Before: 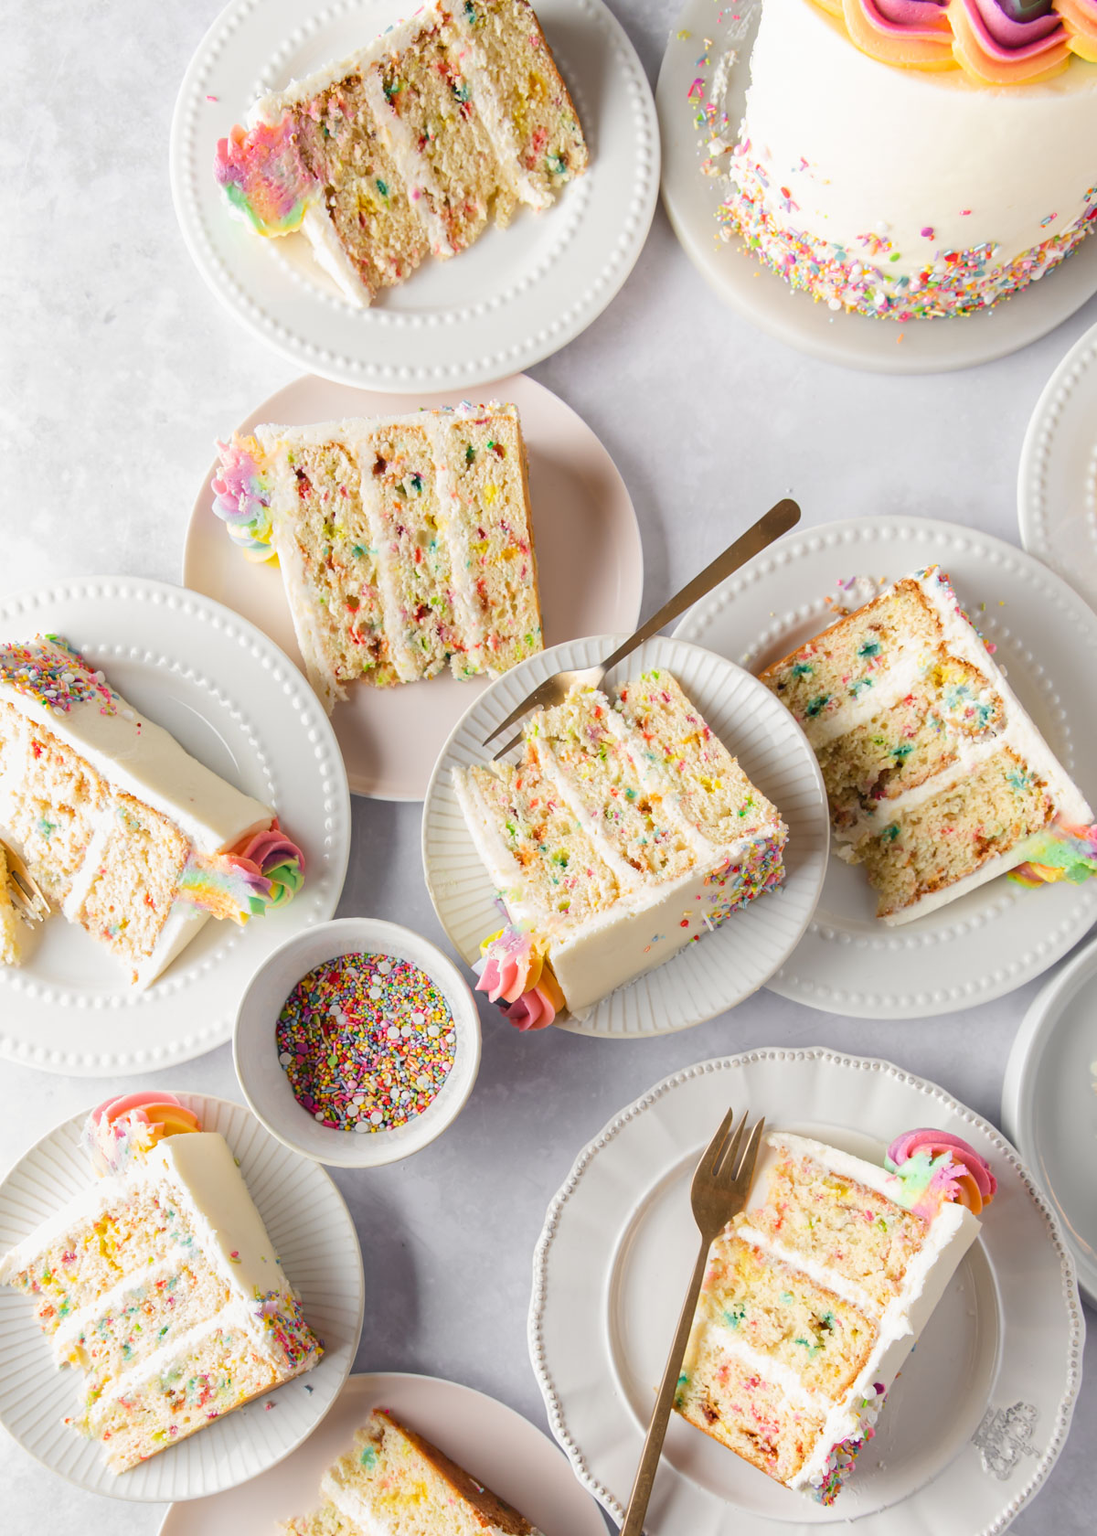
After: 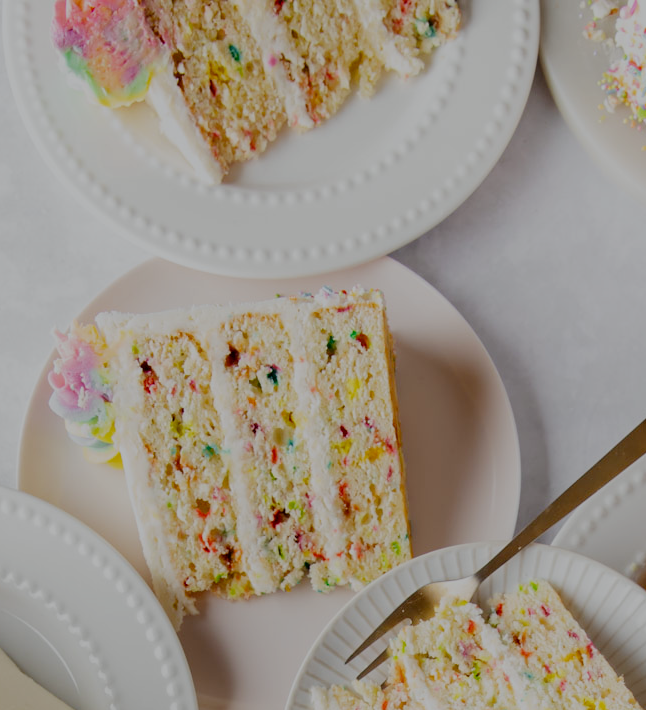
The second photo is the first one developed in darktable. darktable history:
white balance: red 0.986, blue 1.01
filmic rgb: middle gray luminance 30%, black relative exposure -9 EV, white relative exposure 7 EV, threshold 6 EV, target black luminance 0%, hardness 2.94, latitude 2.04%, contrast 0.963, highlights saturation mix 5%, shadows ↔ highlights balance 12.16%, add noise in highlights 0, preserve chrominance no, color science v3 (2019), use custom middle-gray values true, iterations of high-quality reconstruction 0, contrast in highlights soft, enable highlight reconstruction true
crop: left 15.306%, top 9.065%, right 30.789%, bottom 48.638%
